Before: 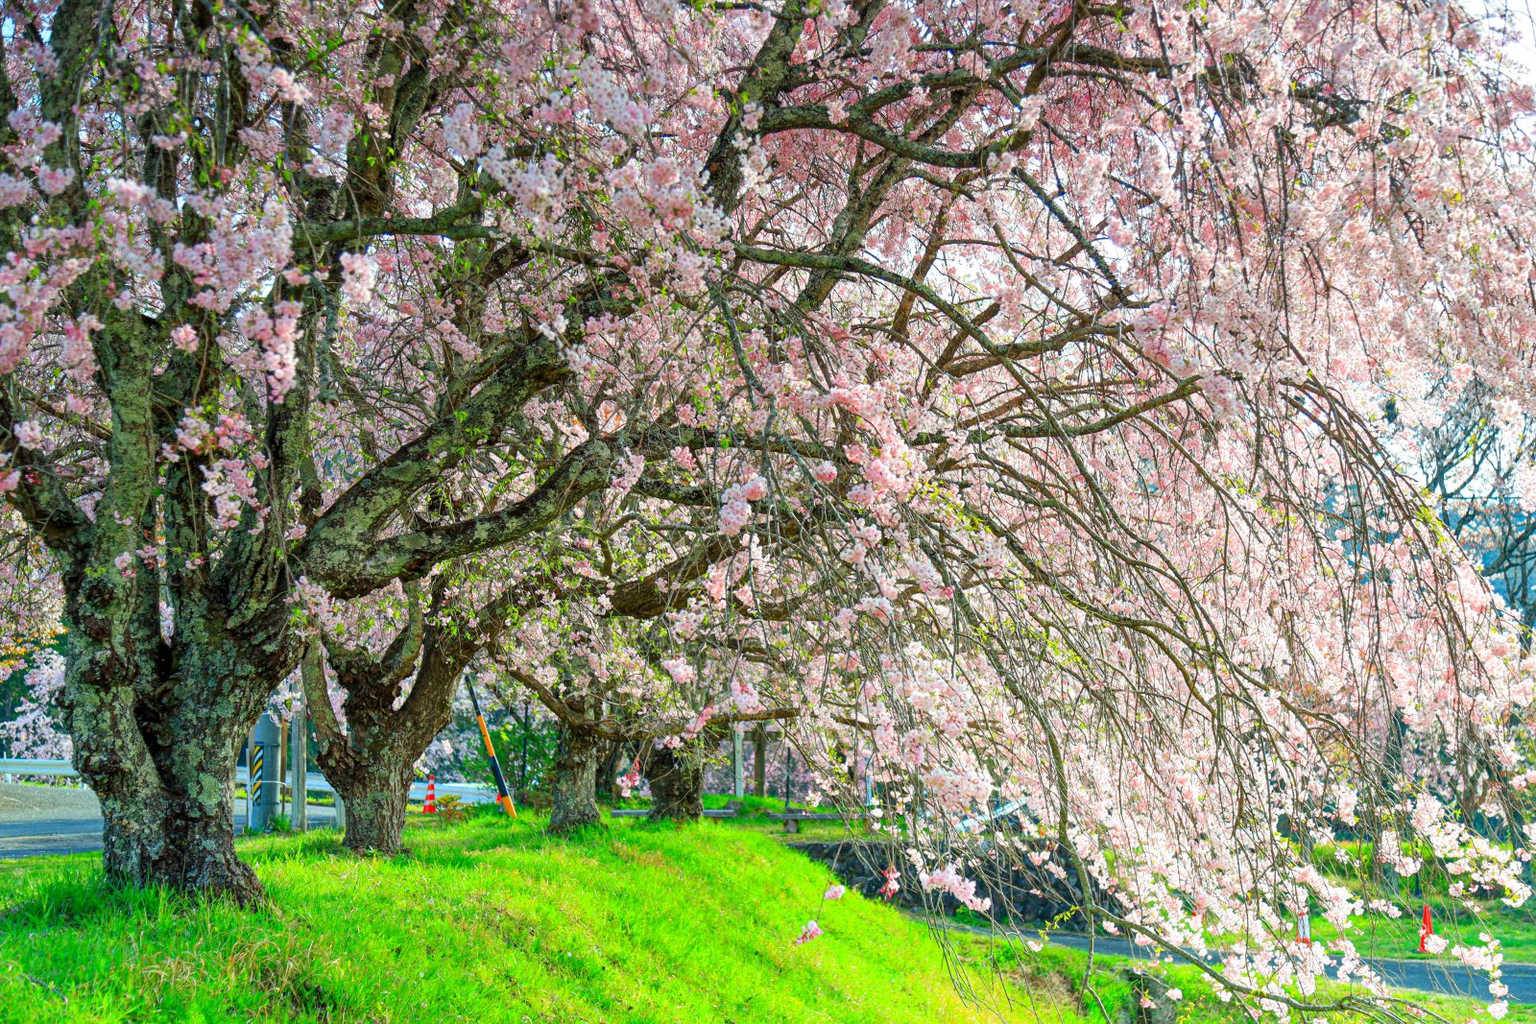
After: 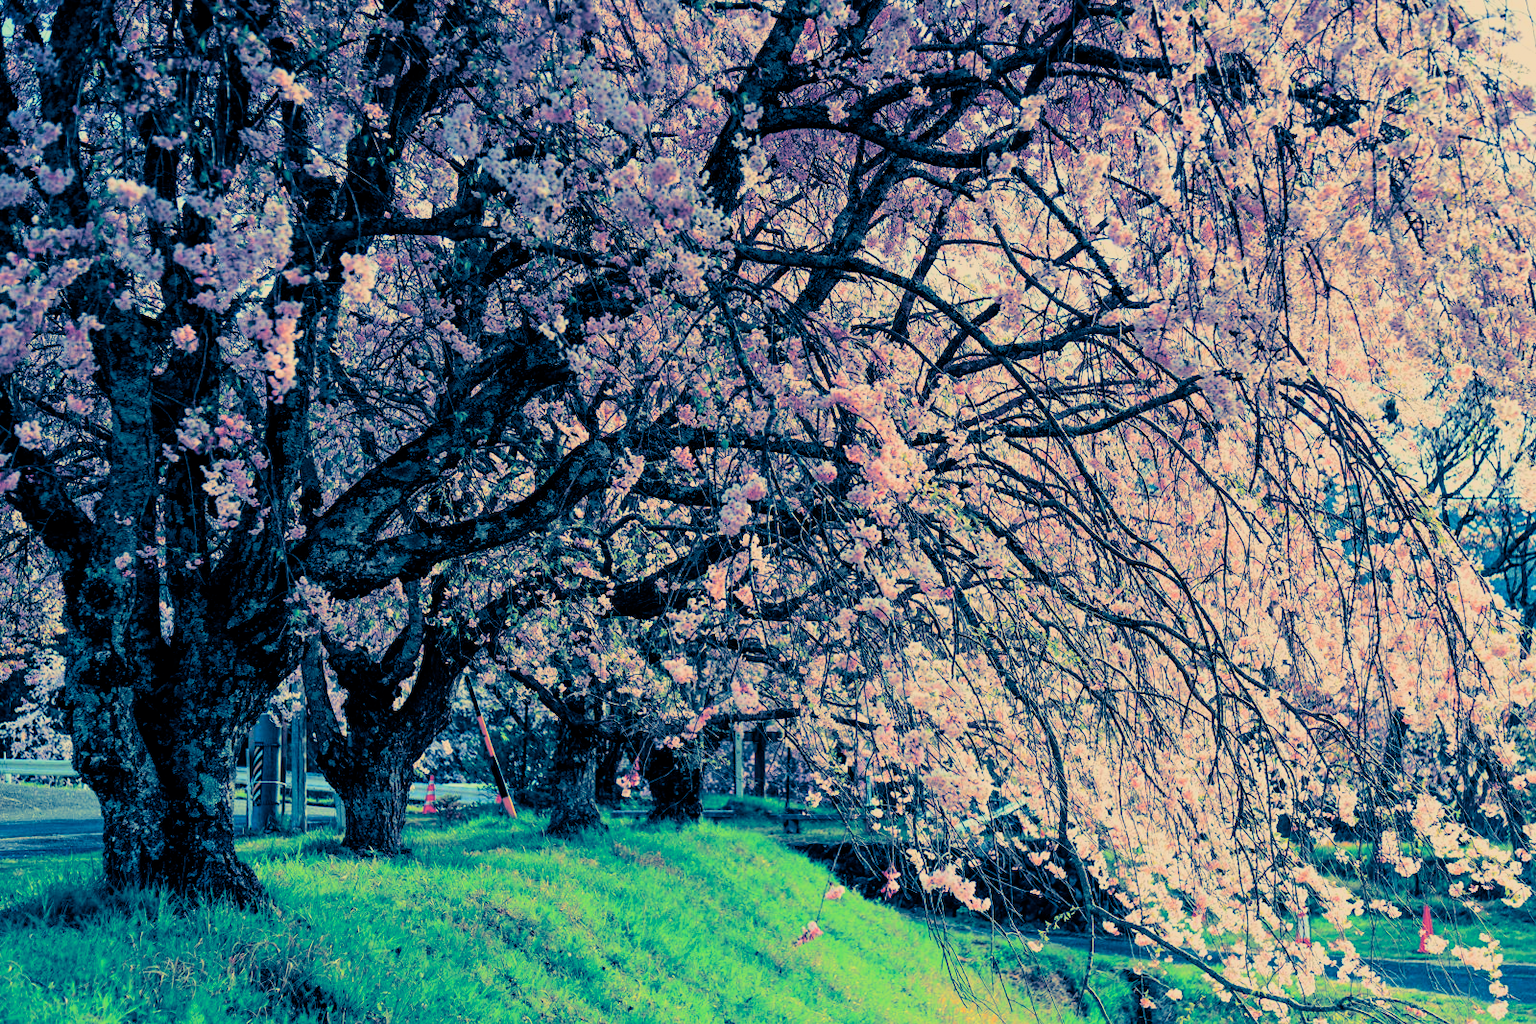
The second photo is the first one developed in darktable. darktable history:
color balance: mode lift, gamma, gain (sRGB), lift [1.014, 0.966, 0.918, 0.87], gamma [0.86, 0.734, 0.918, 0.976], gain [1.063, 1.13, 1.063, 0.86]
split-toning: shadows › hue 226.8°, shadows › saturation 1, highlights › saturation 0, balance -61.41
filmic rgb: black relative exposure -7.32 EV, white relative exposure 5.09 EV, hardness 3.2
